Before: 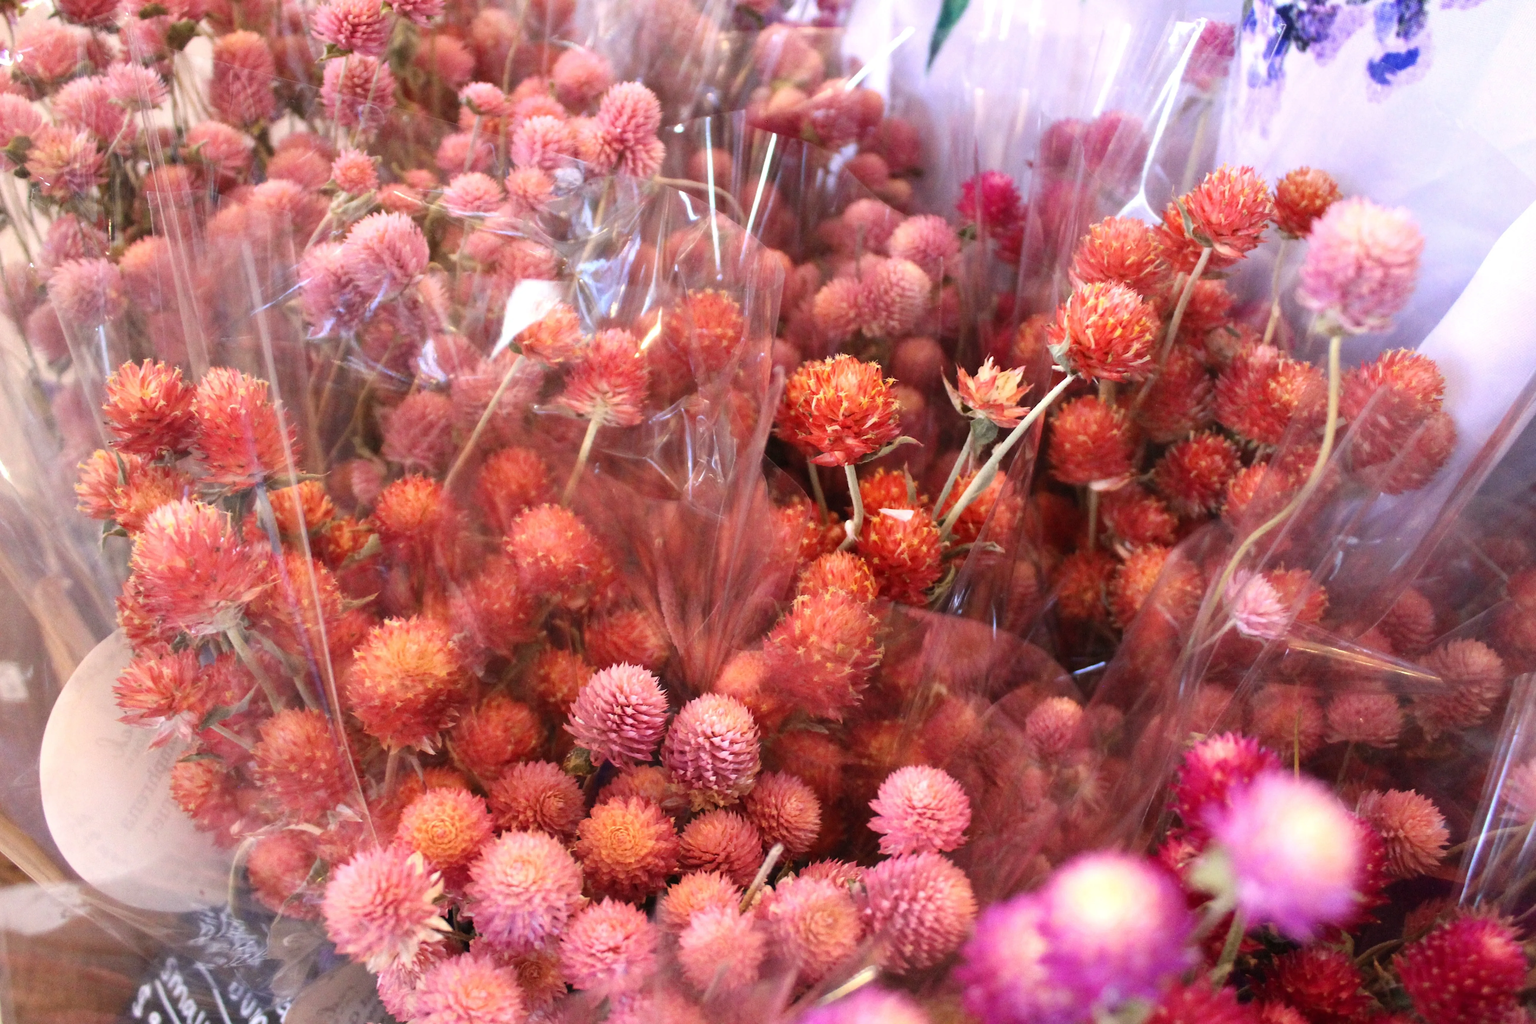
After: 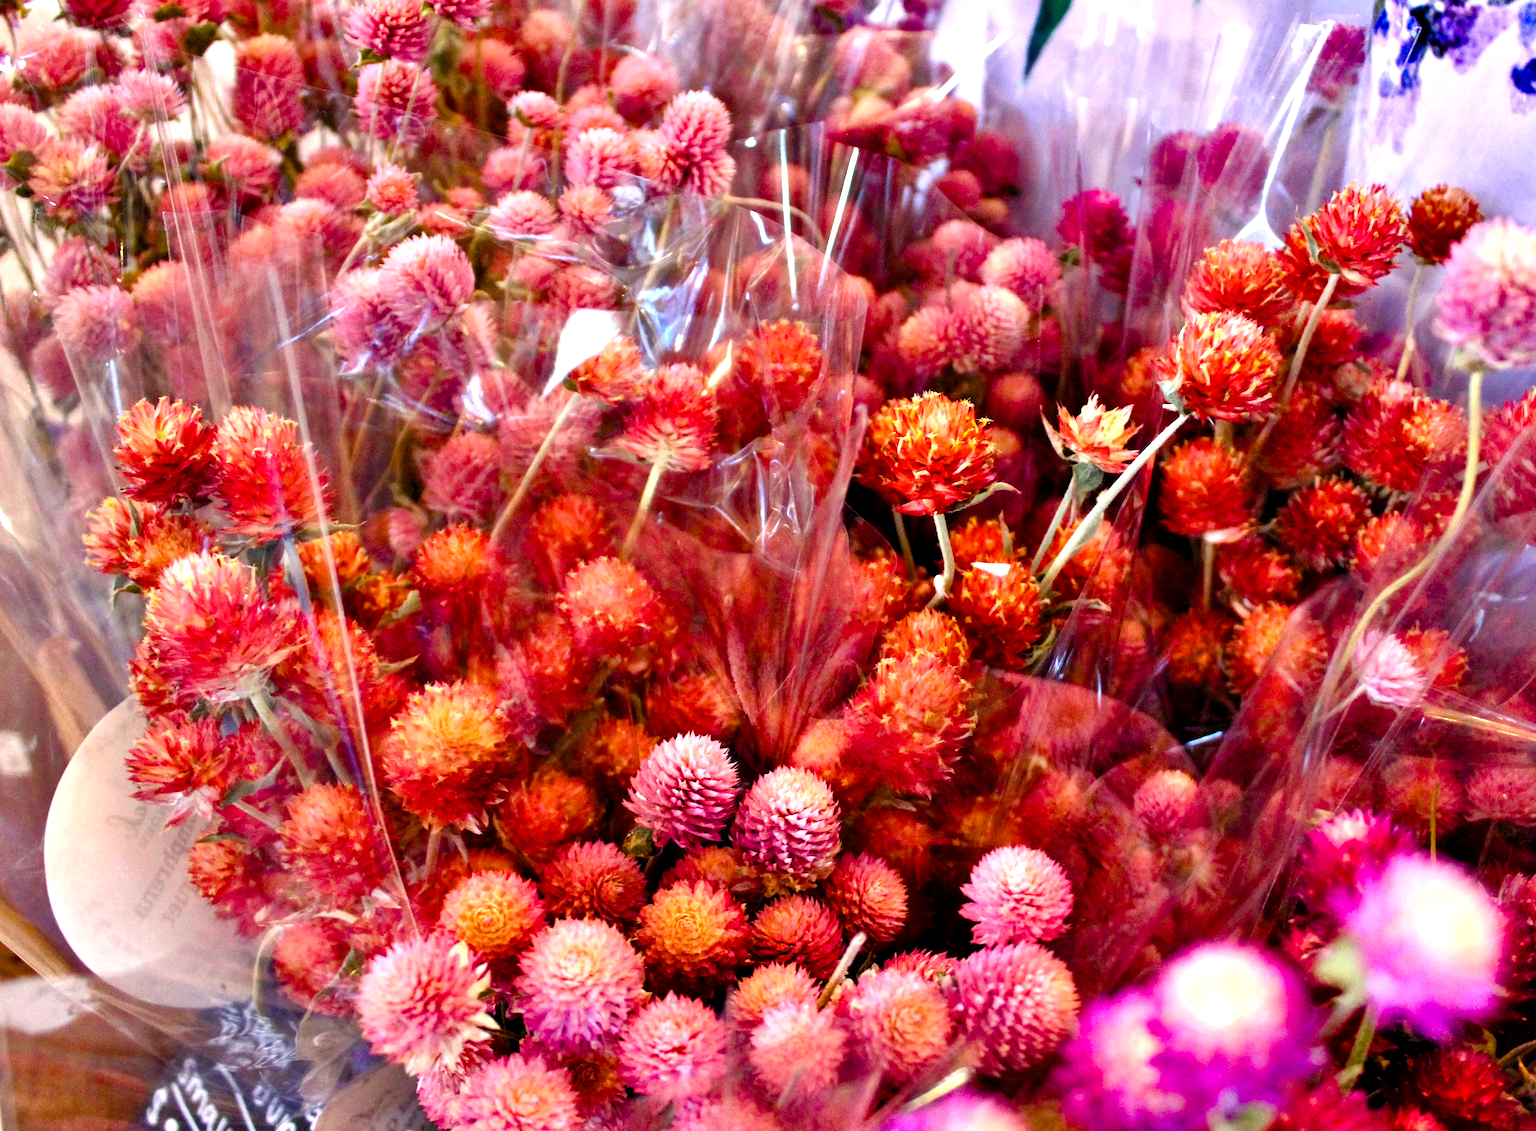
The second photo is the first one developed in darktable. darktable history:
color balance rgb: shadows lift › chroma 3.054%, shadows lift › hue 279.3°, linear chroma grading › global chroma 15.118%, perceptual saturation grading › global saturation 34.732%, perceptual saturation grading › highlights -29.933%, perceptual saturation grading › shadows 34.625%, global vibrance 14.836%
crop: right 9.508%, bottom 0.02%
shadows and highlights: radius 135.62, soften with gaussian
contrast equalizer: octaves 7, y [[0.6 ×6], [0.55 ×6], [0 ×6], [0 ×6], [0 ×6]]
